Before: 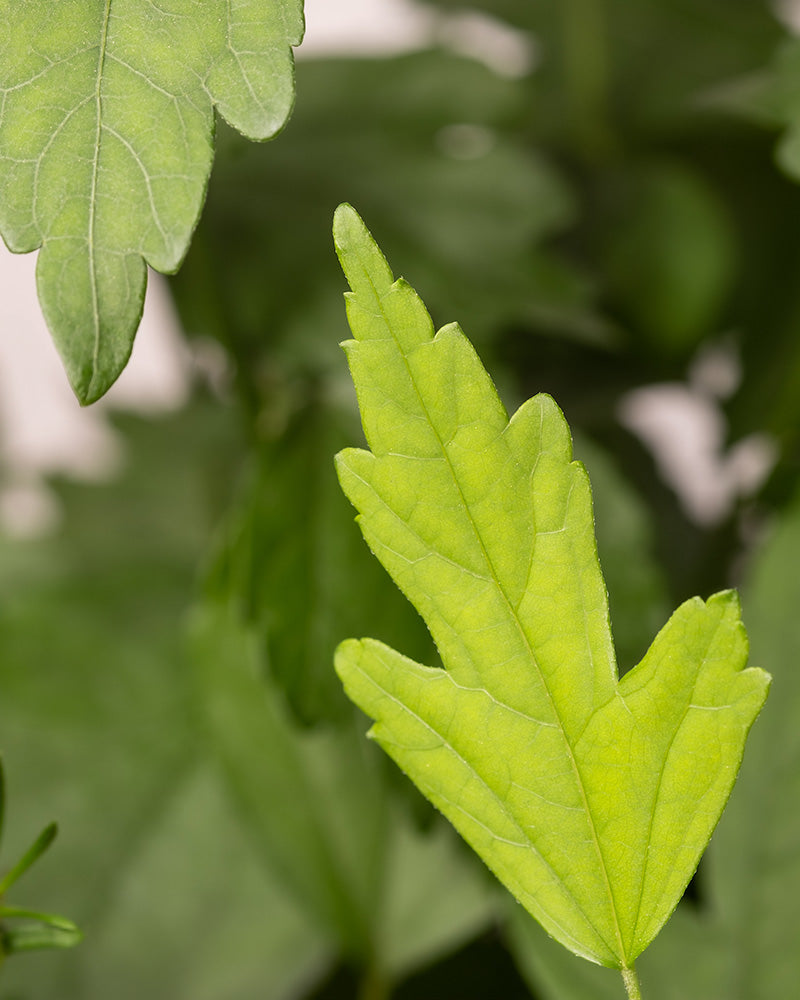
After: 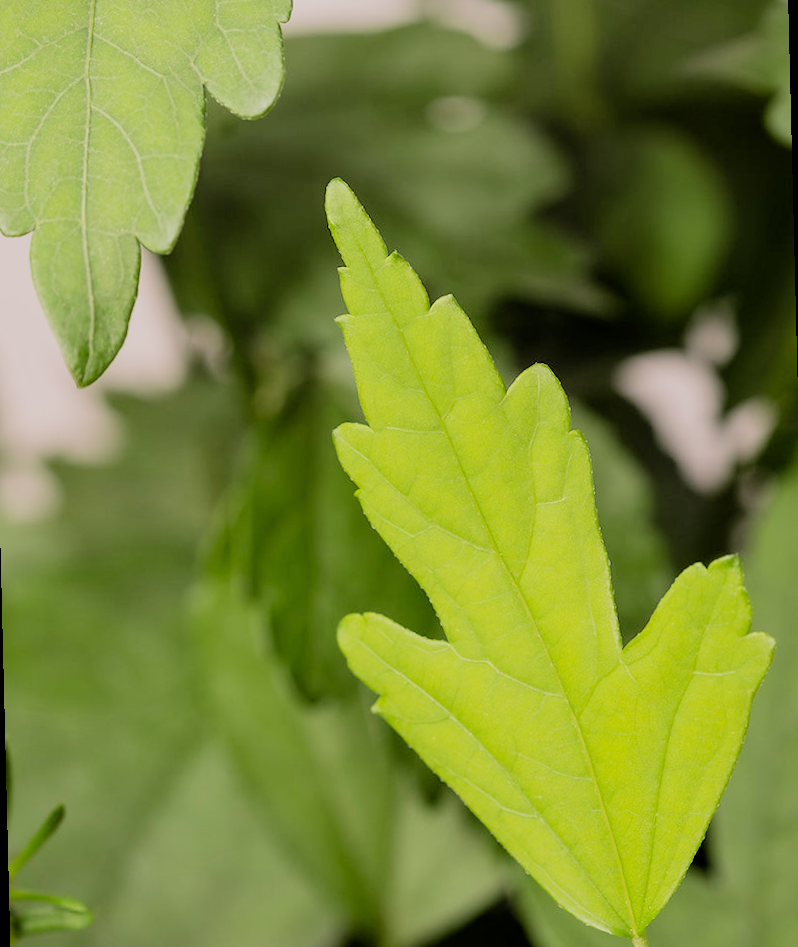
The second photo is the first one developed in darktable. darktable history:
filmic rgb: black relative exposure -6.15 EV, white relative exposure 6.96 EV, hardness 2.23, color science v6 (2022)
rotate and perspective: rotation -1.42°, crop left 0.016, crop right 0.984, crop top 0.035, crop bottom 0.965
exposure: exposure 0.6 EV, compensate highlight preservation false
